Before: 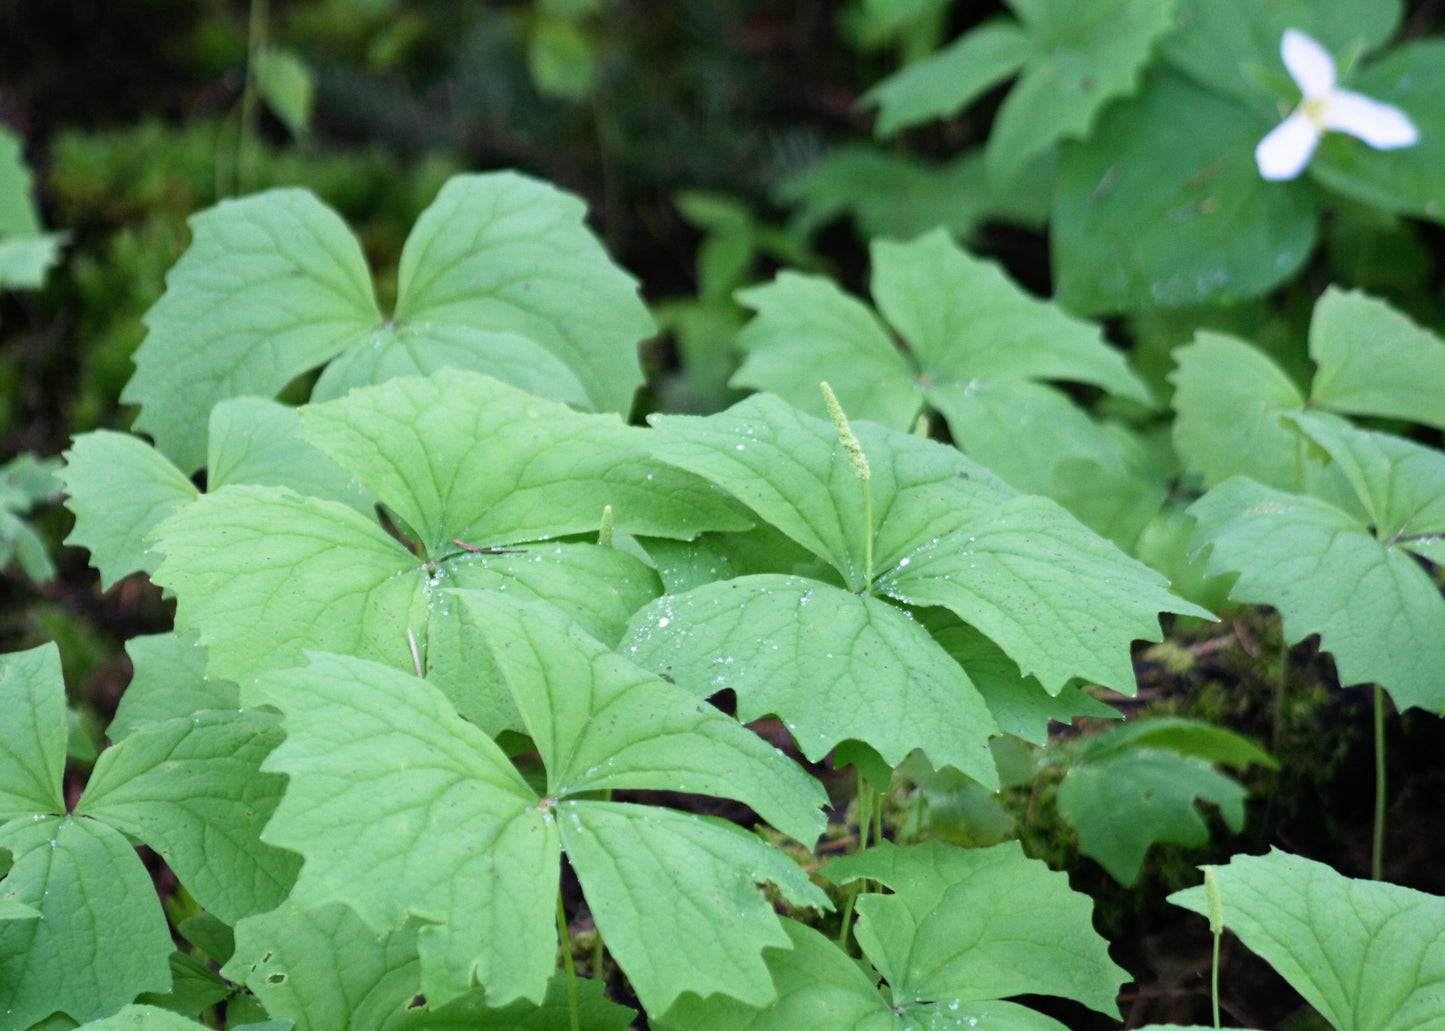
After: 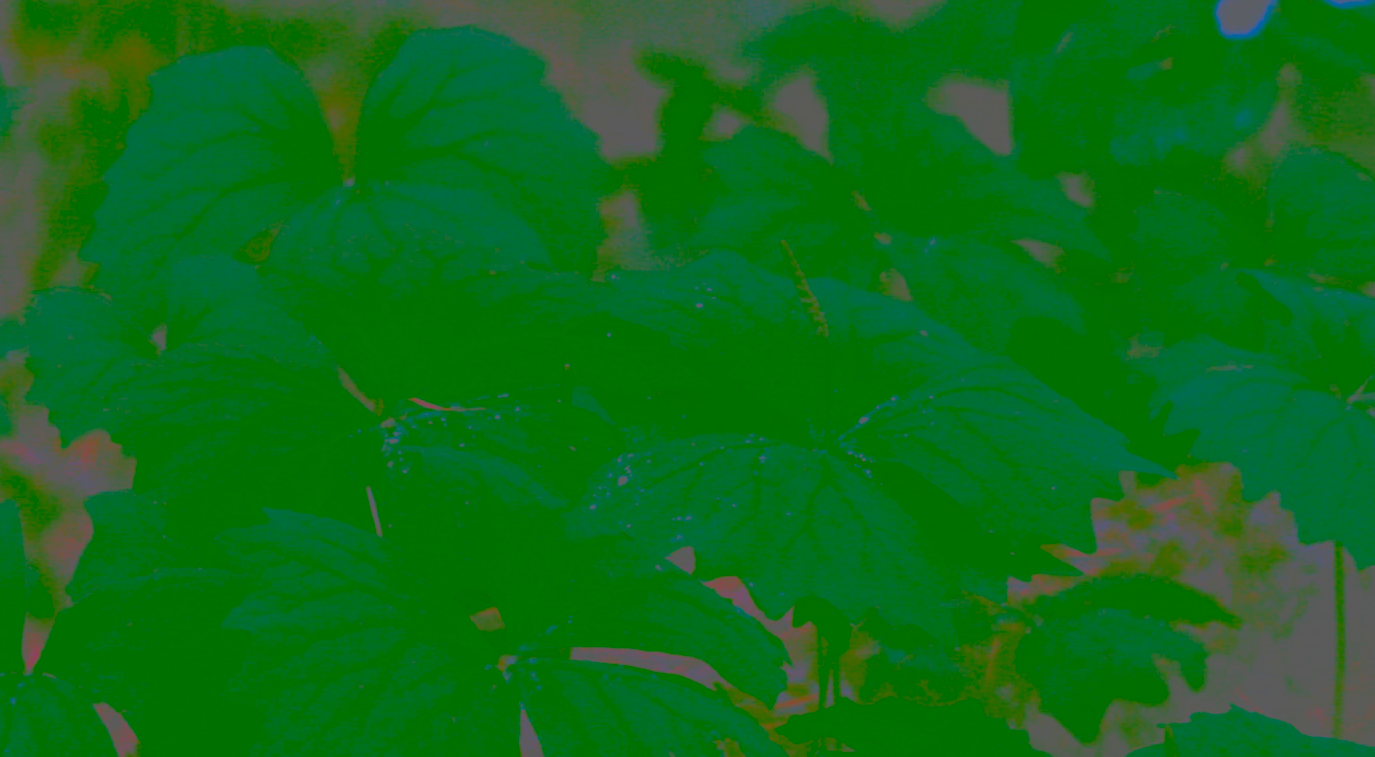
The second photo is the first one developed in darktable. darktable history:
contrast brightness saturation: contrast -0.986, brightness -0.175, saturation 0.76
crop and rotate: left 2.904%, top 13.853%, right 1.932%, bottom 12.668%
base curve: preserve colors none
